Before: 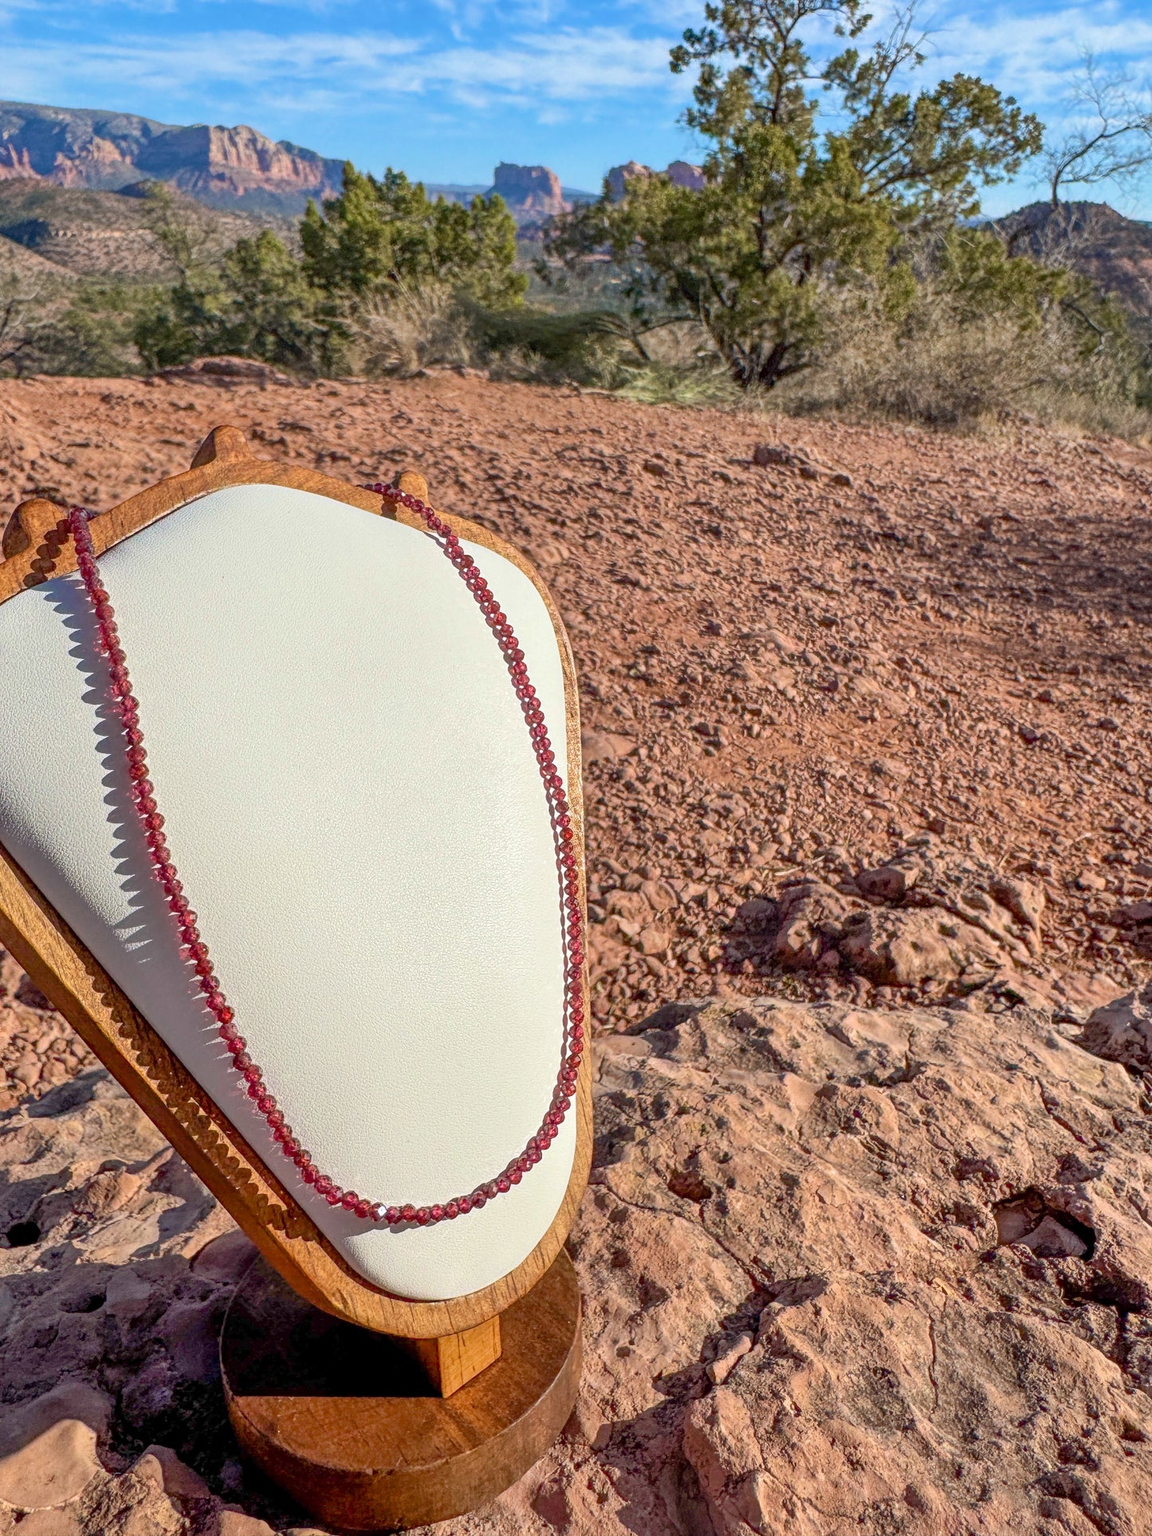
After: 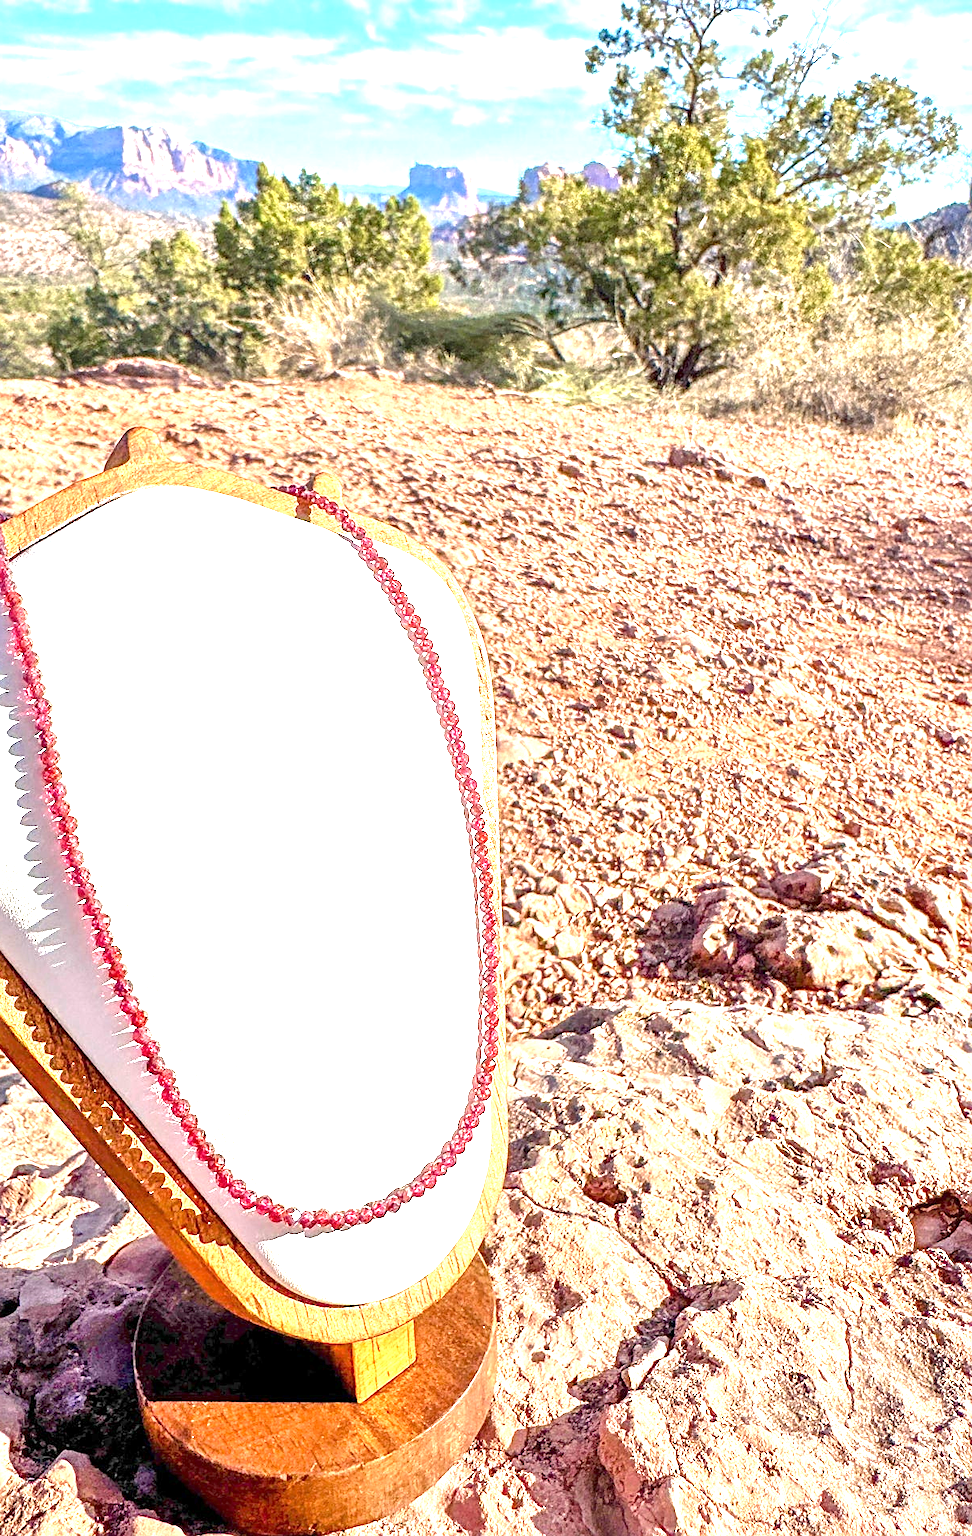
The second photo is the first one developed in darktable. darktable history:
crop: left 7.598%, right 7.873%
sharpen: radius 1.864, amount 0.398, threshold 1.271
exposure: exposure 2.04 EV, compensate highlight preservation false
